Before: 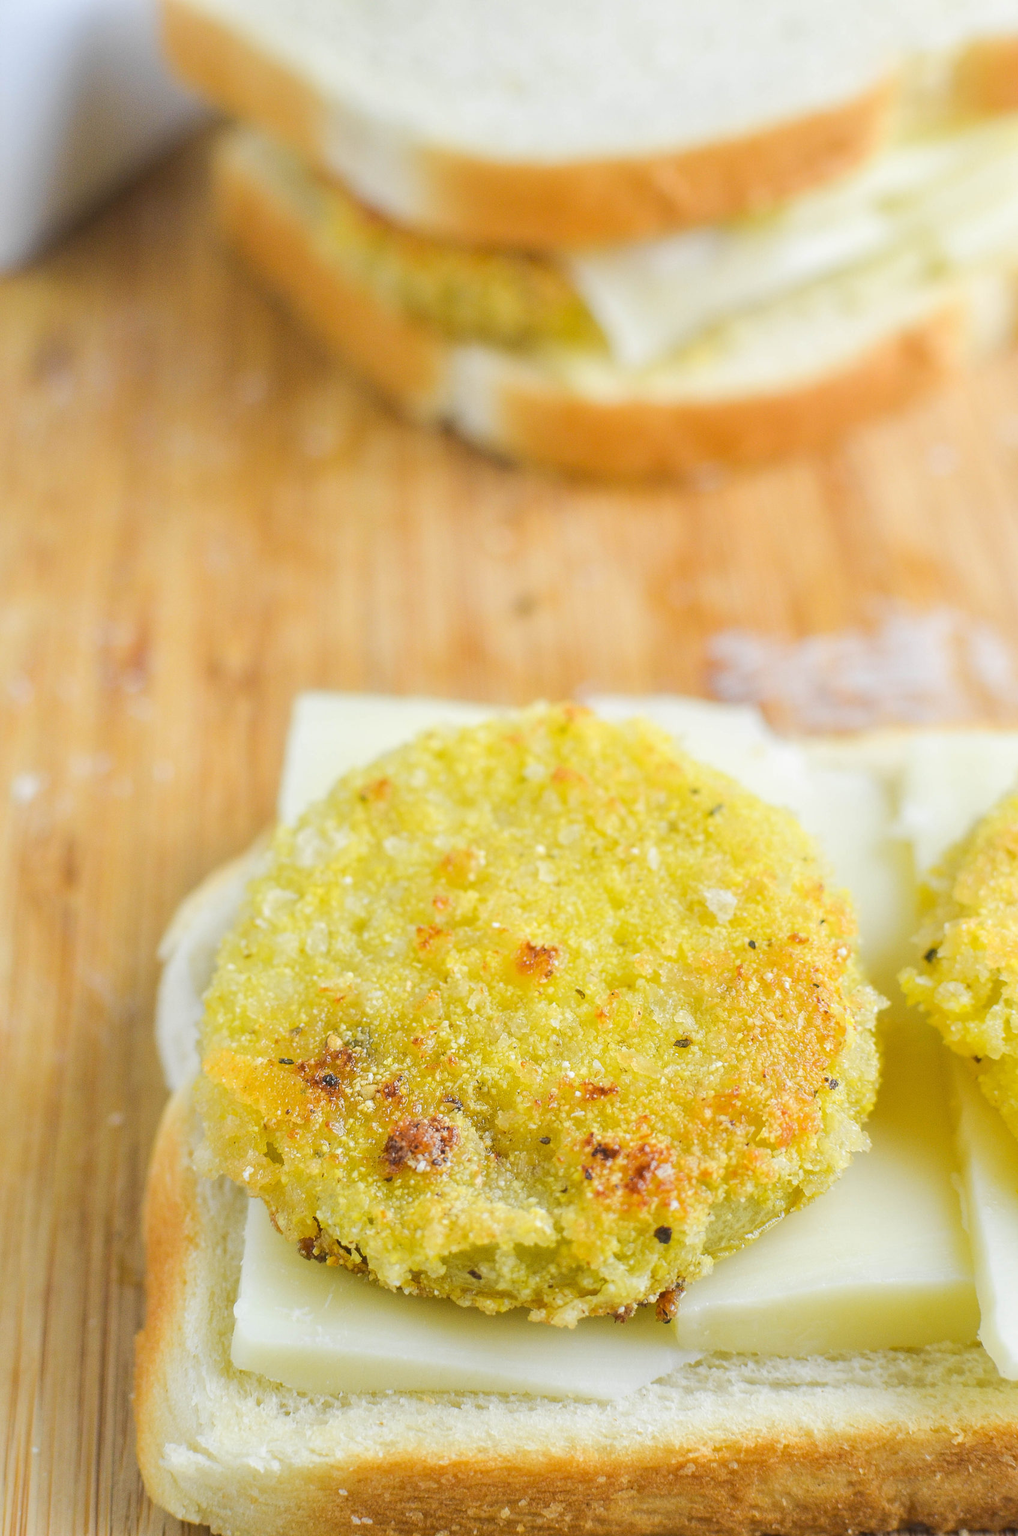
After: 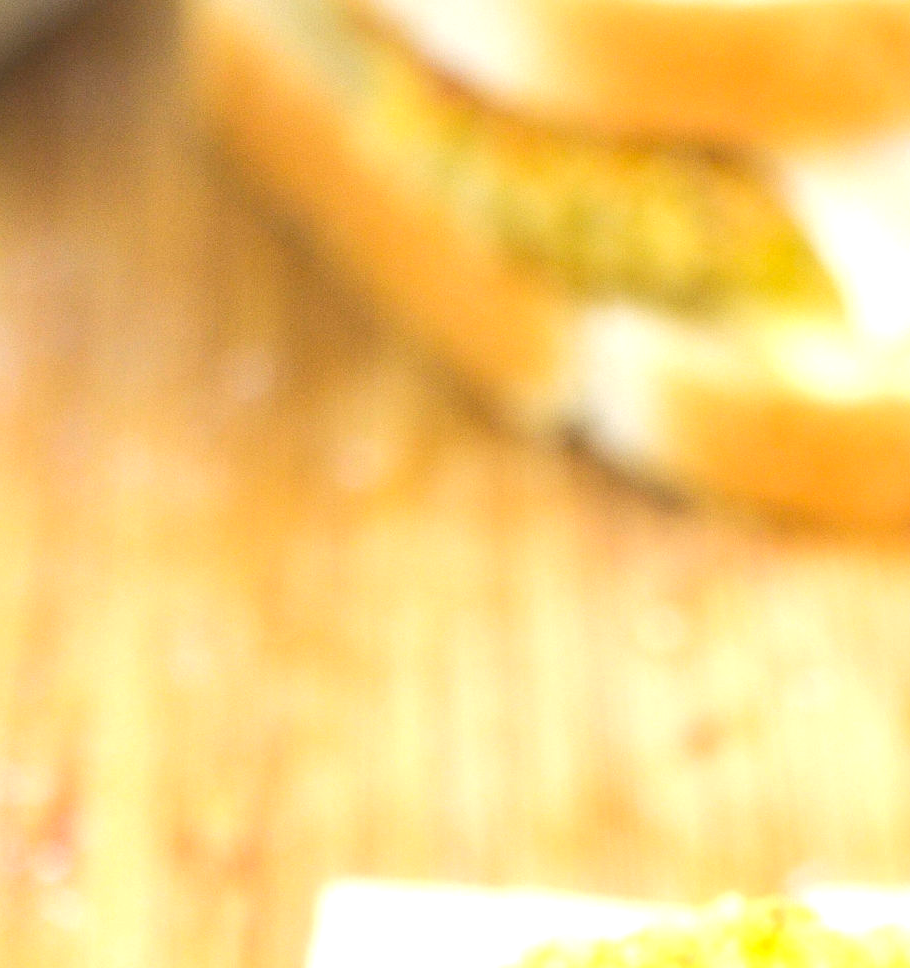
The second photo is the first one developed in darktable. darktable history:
exposure: black level correction 0.001, exposure 0.5 EV, compensate exposure bias true, compensate highlight preservation false
crop: left 10.121%, top 10.631%, right 36.218%, bottom 51.526%
